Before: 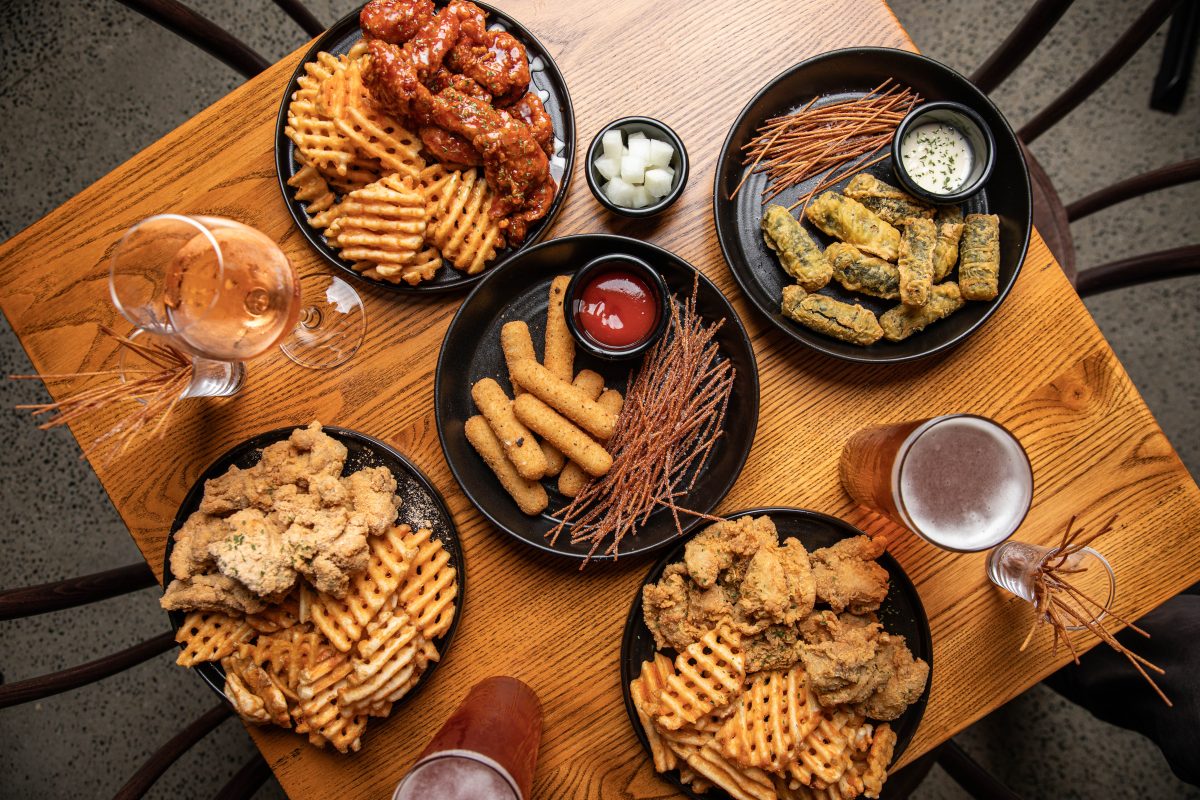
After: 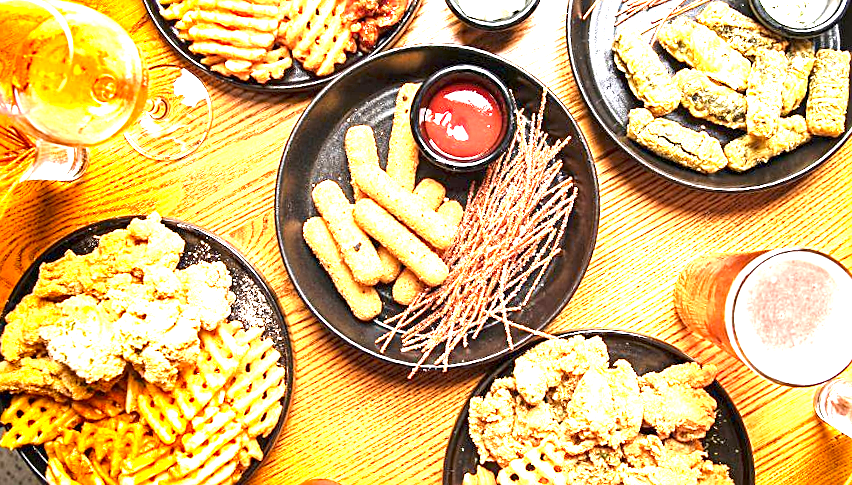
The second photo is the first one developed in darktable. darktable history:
vignetting: fall-off start 71.6%, saturation 0.378, center (0.217, -0.241)
exposure: exposure 3.007 EV, compensate highlight preservation false
sharpen: on, module defaults
crop and rotate: angle -3.84°, left 9.744%, top 21.256%, right 12.264%, bottom 12.035%
